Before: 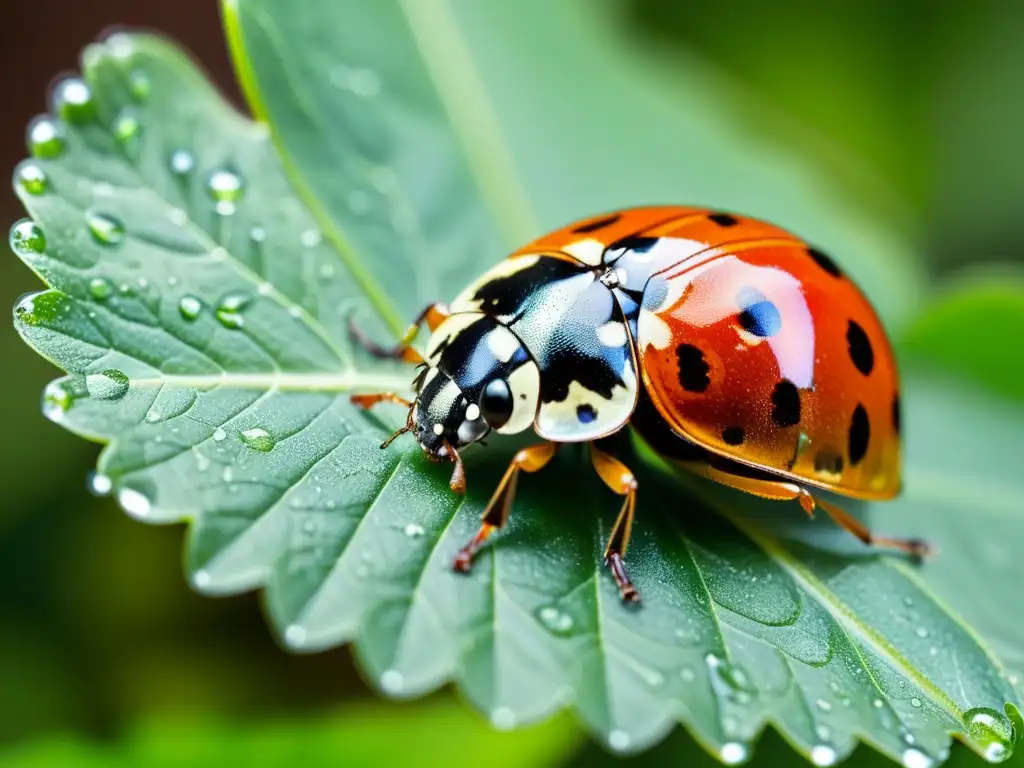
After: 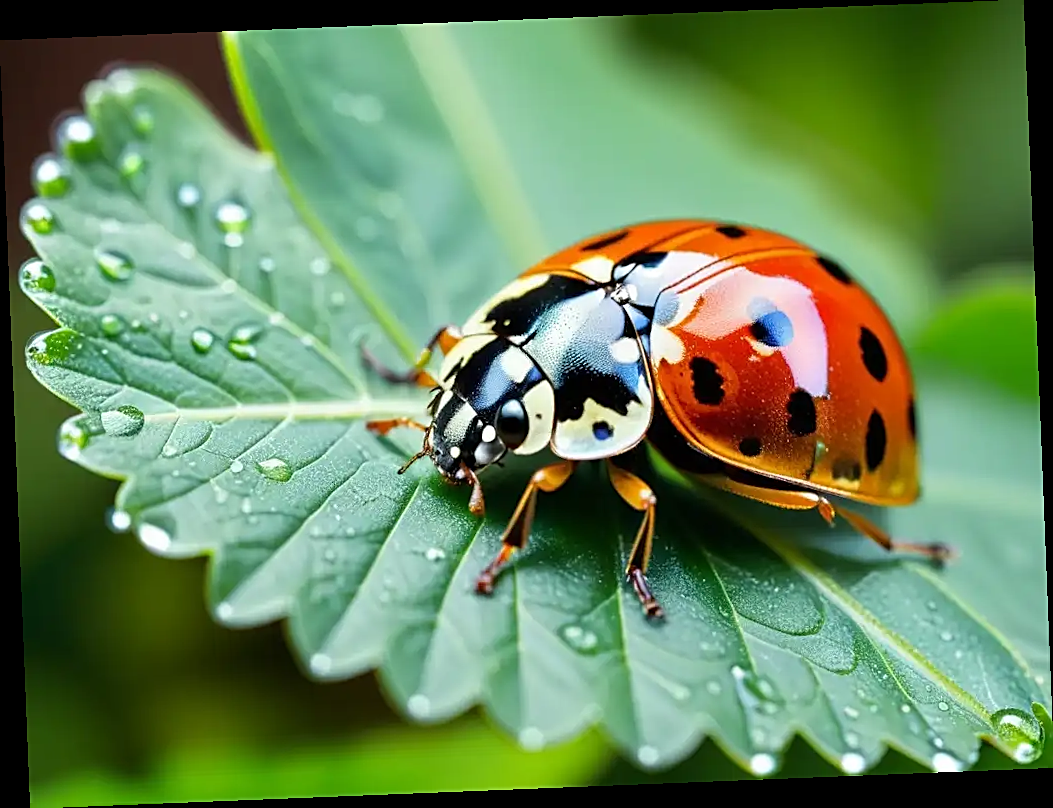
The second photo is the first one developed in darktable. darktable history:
rotate and perspective: rotation -2.29°, automatic cropping off
sharpen: on, module defaults
